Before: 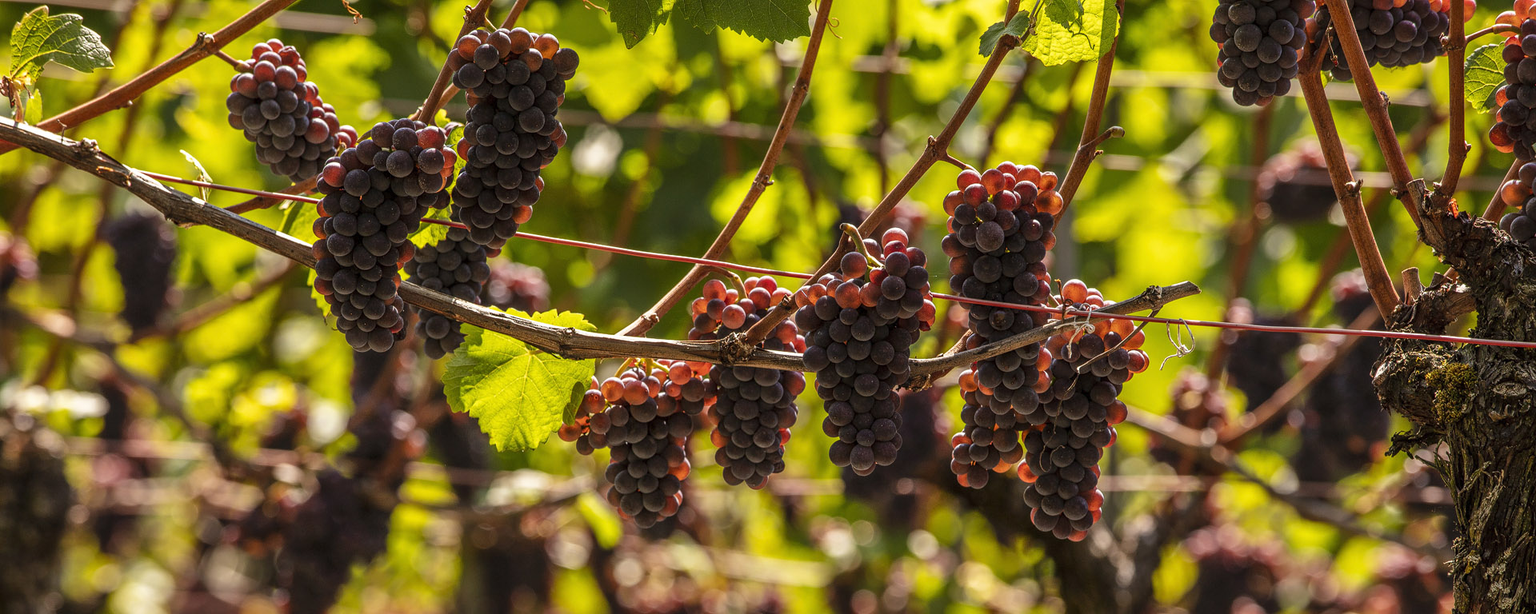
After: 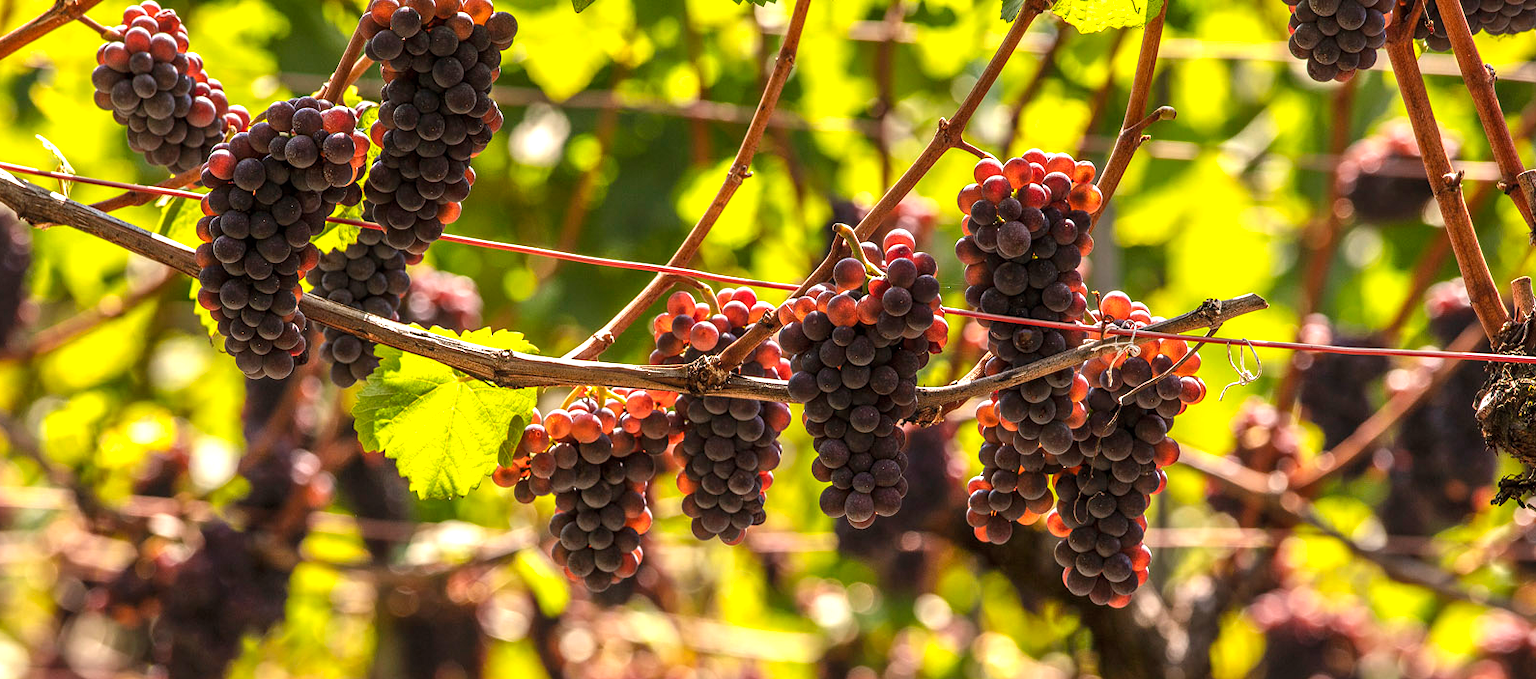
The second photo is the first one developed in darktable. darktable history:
crop: left 9.807%, top 6.259%, right 7.334%, bottom 2.177%
exposure: black level correction 0, exposure 0.7 EV, compensate exposure bias true, compensate highlight preservation false
